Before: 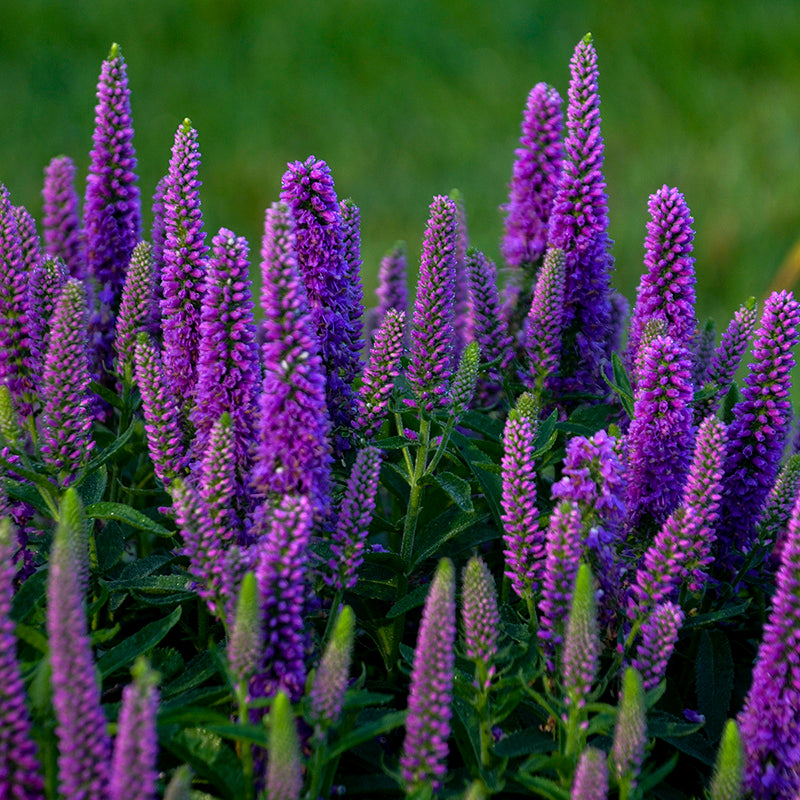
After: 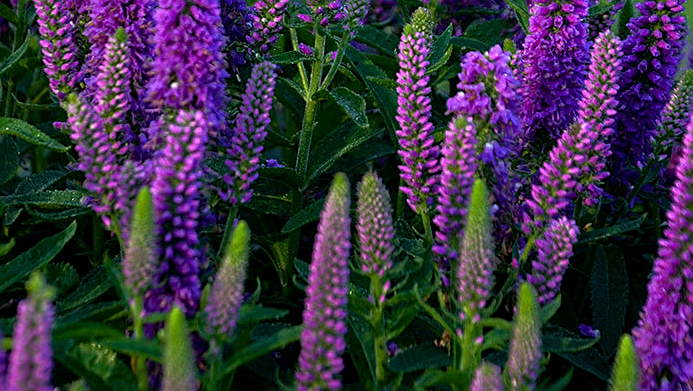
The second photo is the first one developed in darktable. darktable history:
sharpen: on, module defaults
exposure: compensate highlight preservation false
crop and rotate: left 13.306%, top 48.129%, bottom 2.928%
